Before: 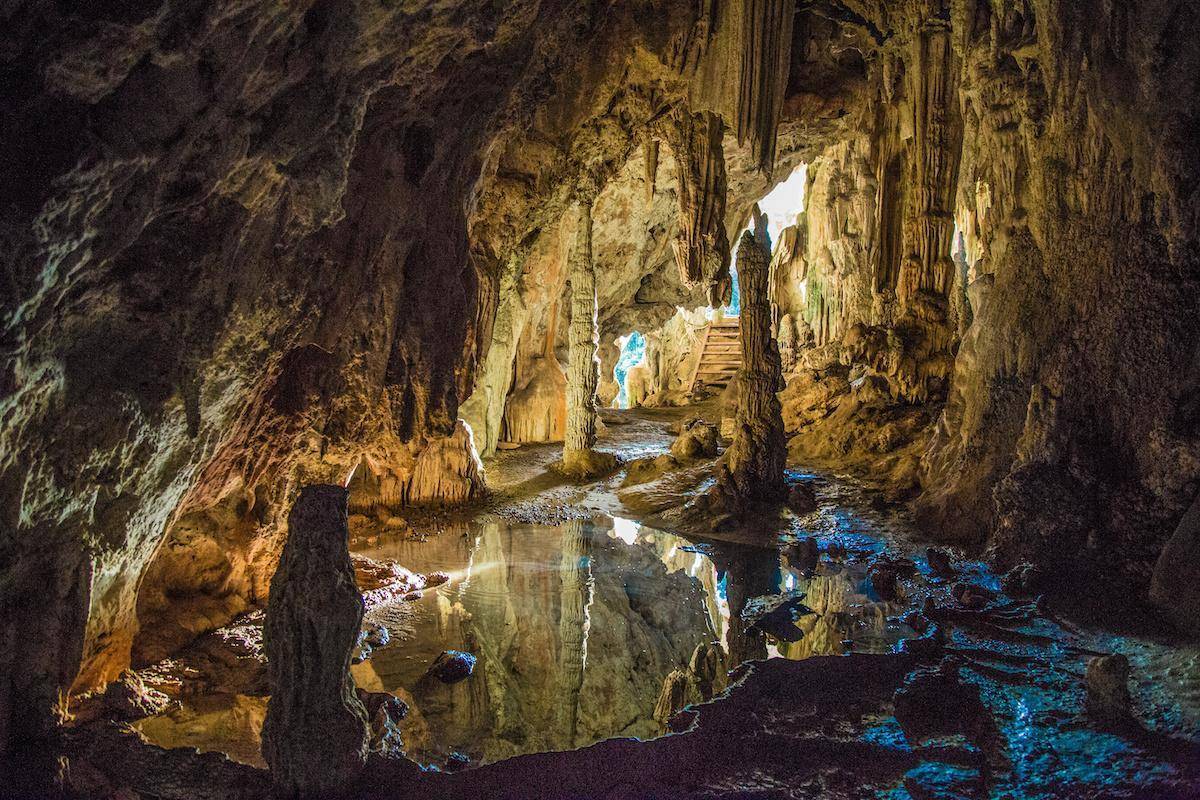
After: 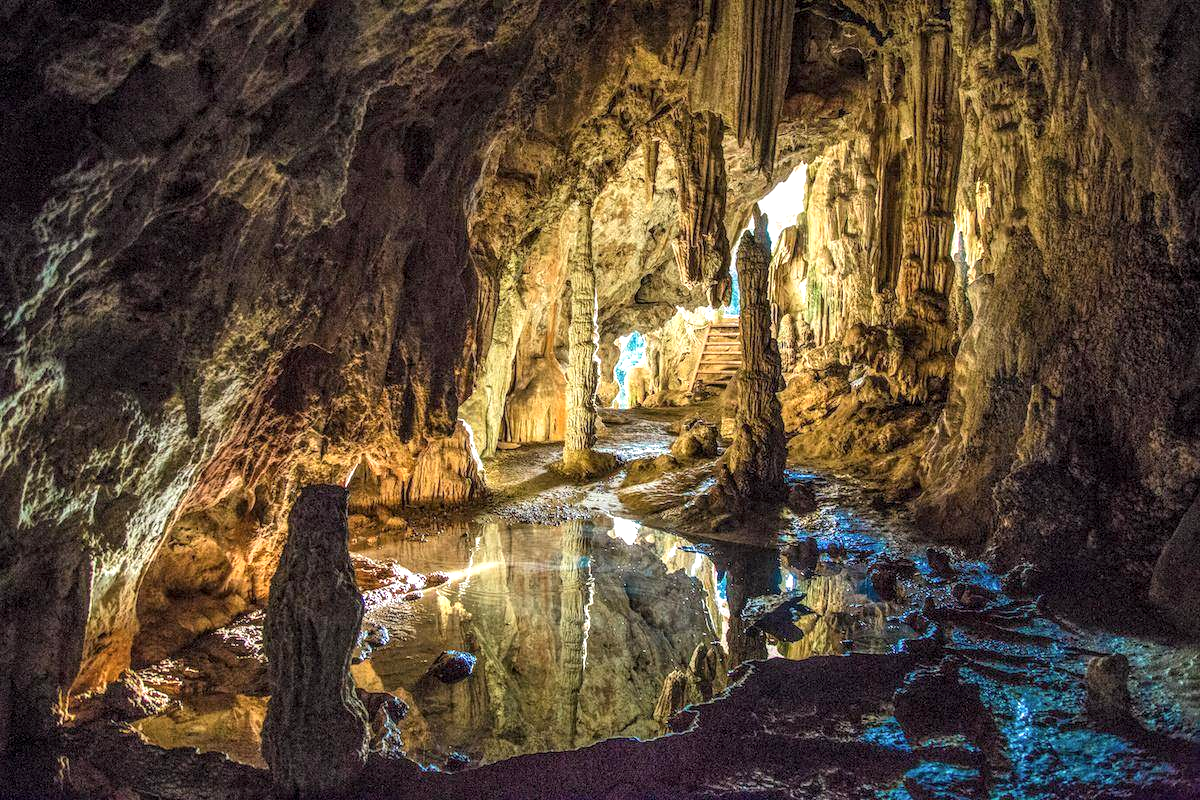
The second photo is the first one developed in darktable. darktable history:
exposure: black level correction 0, exposure 0.5 EV, compensate highlight preservation false
local contrast: detail 130%
